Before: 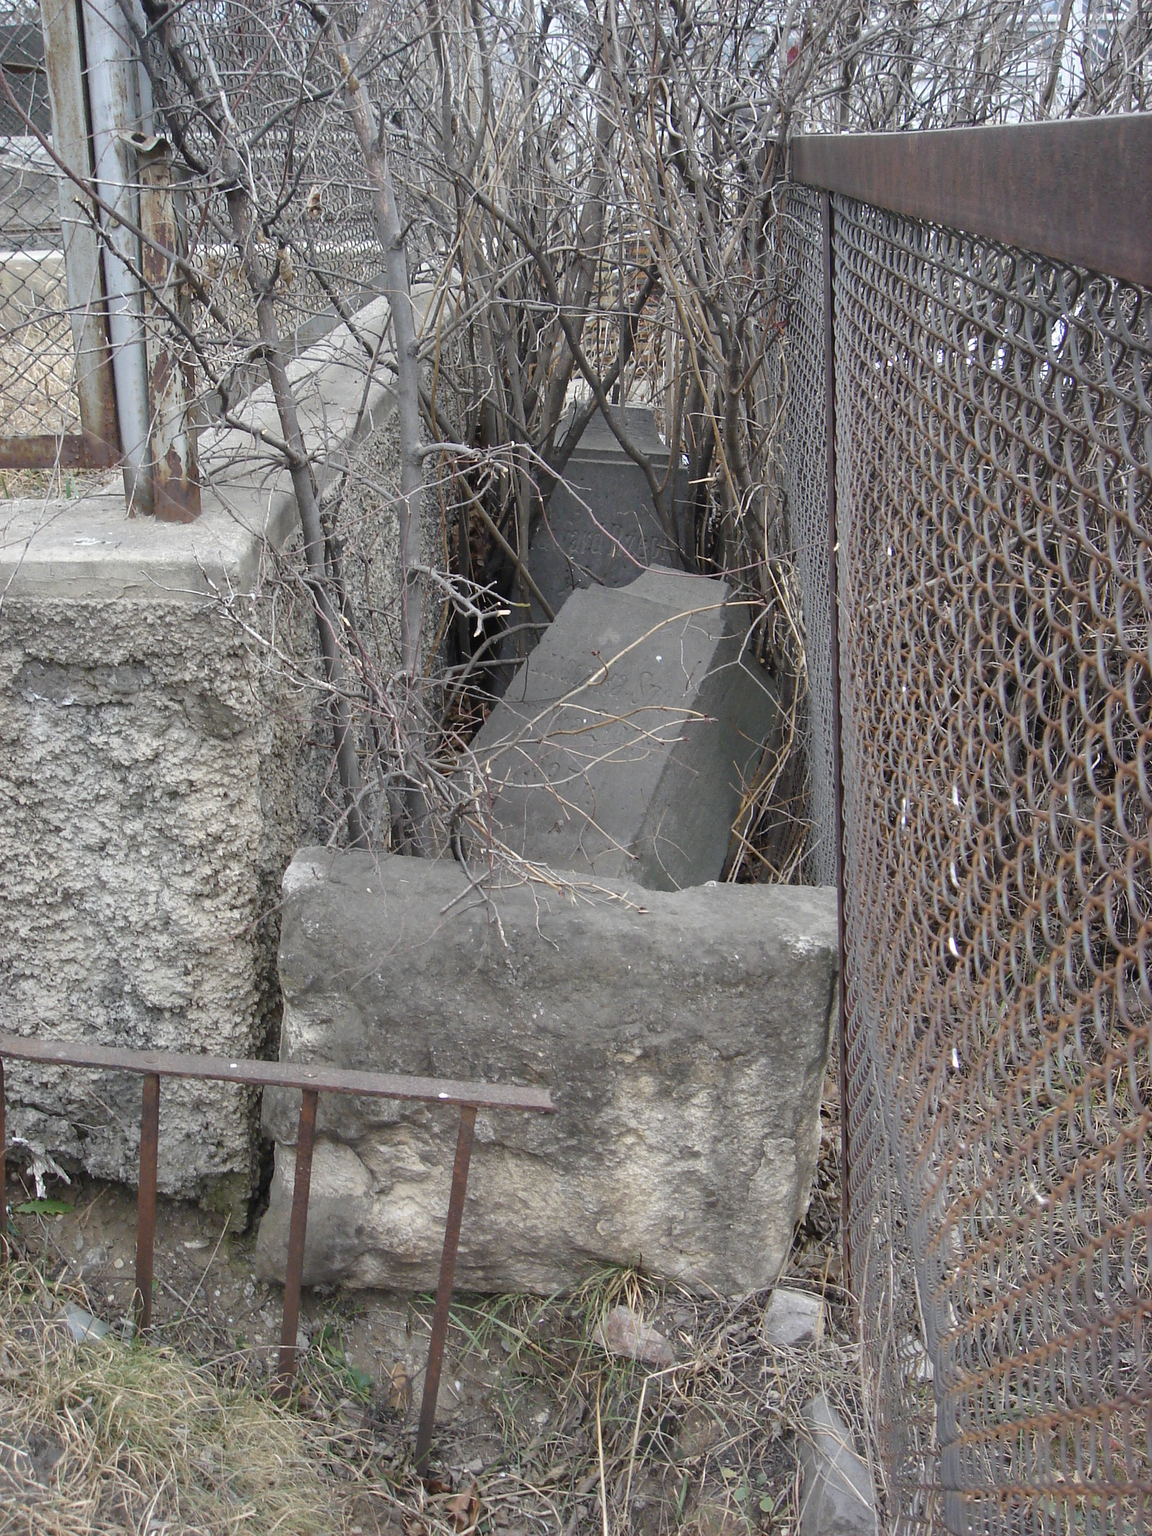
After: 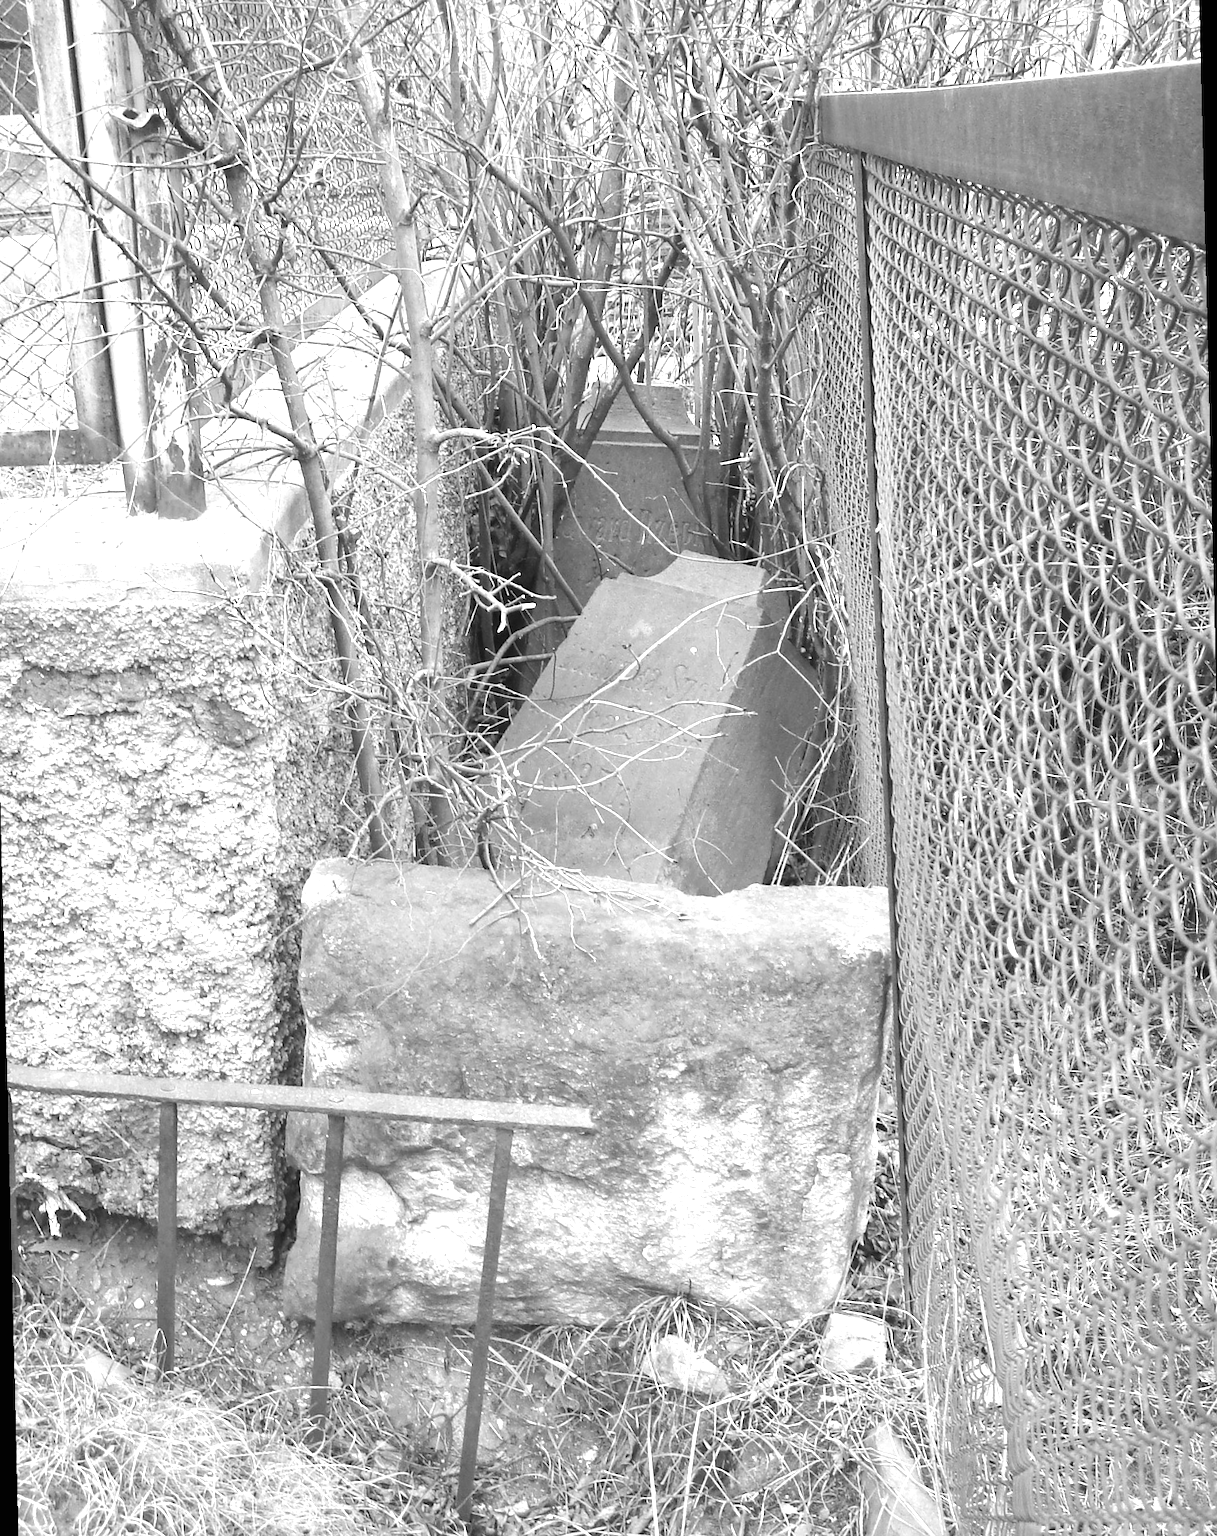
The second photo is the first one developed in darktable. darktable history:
exposure: black level correction 0, exposure 1.7 EV, compensate exposure bias true, compensate highlight preservation false
rotate and perspective: rotation -1.42°, crop left 0.016, crop right 0.984, crop top 0.035, crop bottom 0.965
monochrome: a 26.22, b 42.67, size 0.8
